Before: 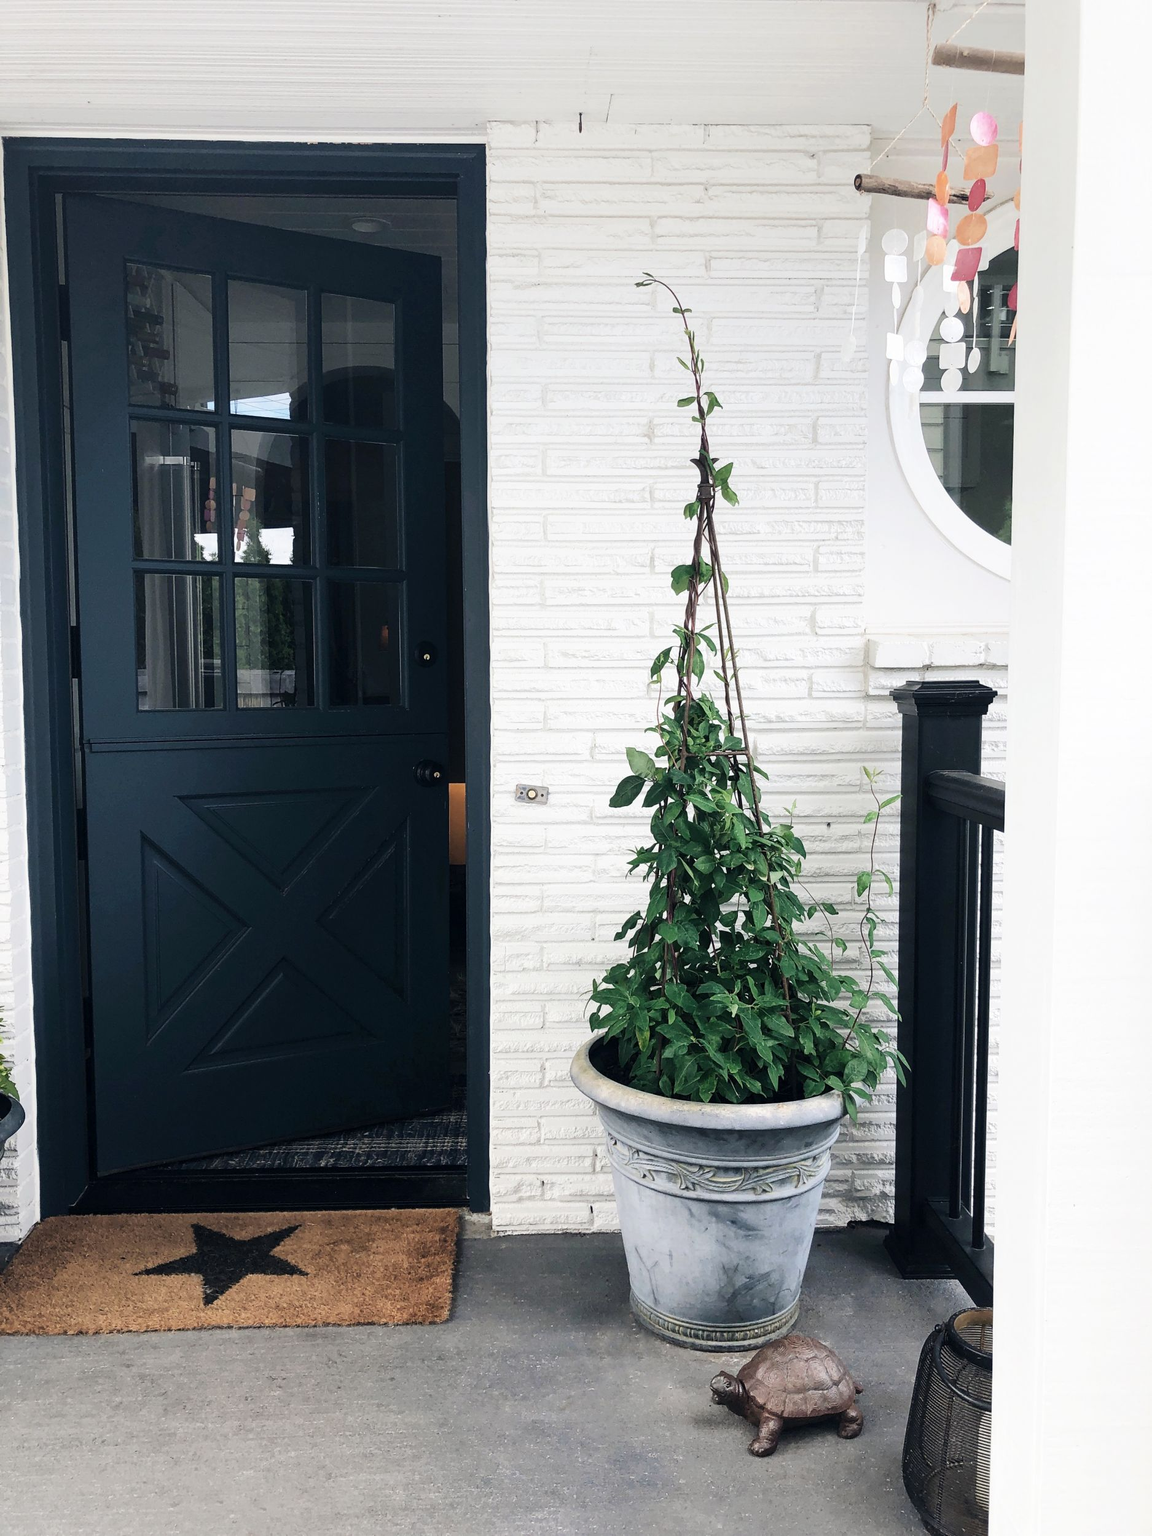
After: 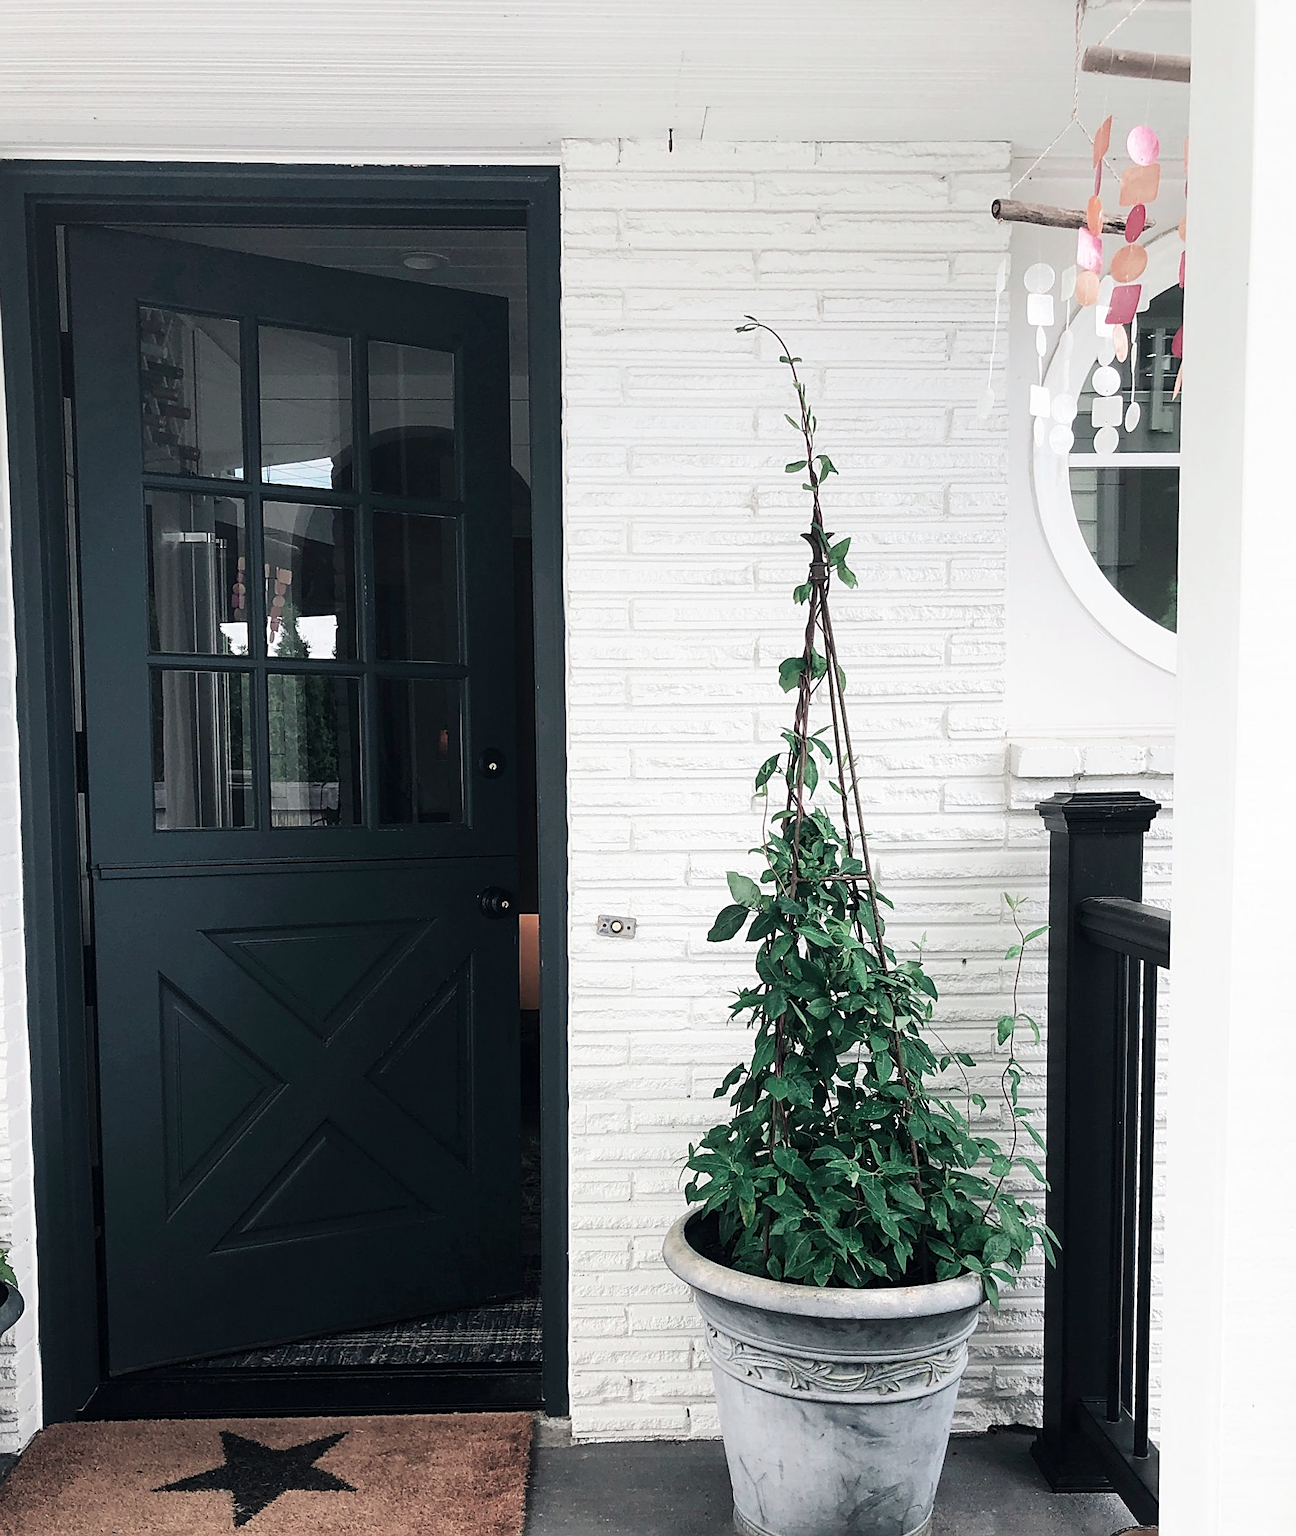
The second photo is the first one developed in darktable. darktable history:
sharpen: on, module defaults
crop and rotate: angle 0.2°, left 0.275%, right 3.127%, bottom 14.18%
color contrast: blue-yellow contrast 0.62
